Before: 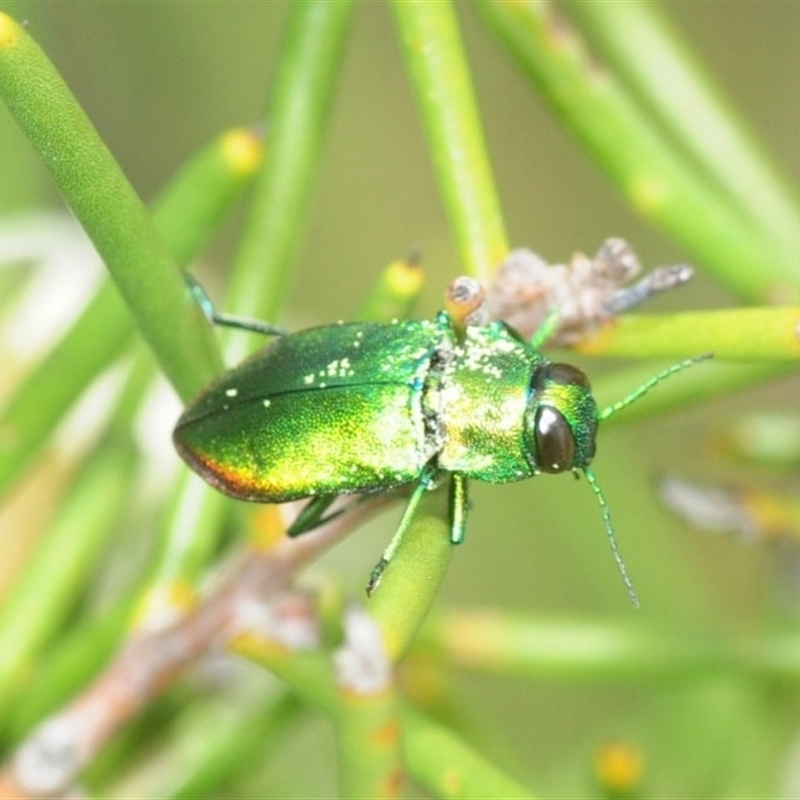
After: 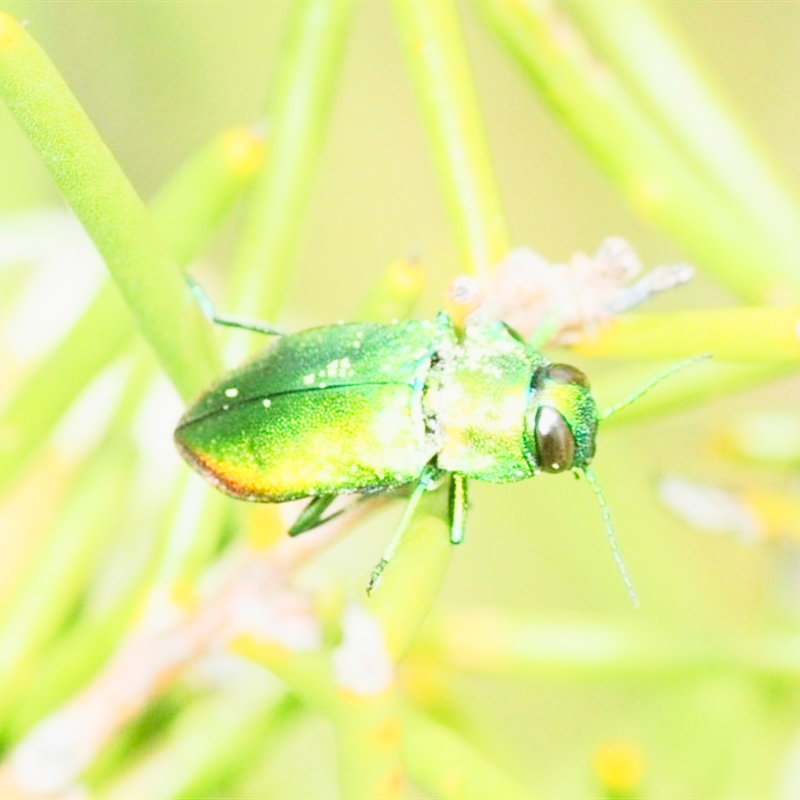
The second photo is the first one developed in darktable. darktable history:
tone curve: curves: ch0 [(0, 0) (0.128, 0.068) (0.292, 0.274) (0.46, 0.482) (0.653, 0.717) (0.819, 0.869) (0.998, 0.969)]; ch1 [(0, 0) (0.384, 0.365) (0.463, 0.45) (0.486, 0.486) (0.503, 0.504) (0.517, 0.517) (0.549, 0.572) (0.583, 0.615) (0.672, 0.699) (0.774, 0.817) (1, 1)]; ch2 [(0, 0) (0.374, 0.344) (0.446, 0.443) (0.494, 0.5) (0.527, 0.529) (0.565, 0.591) (0.644, 0.682) (1, 1)], preserve colors none
base curve: curves: ch0 [(0, 0) (0.028, 0.03) (0.121, 0.232) (0.46, 0.748) (0.859, 0.968) (1, 1)]
exposure: exposure 0.408 EV, compensate highlight preservation false
